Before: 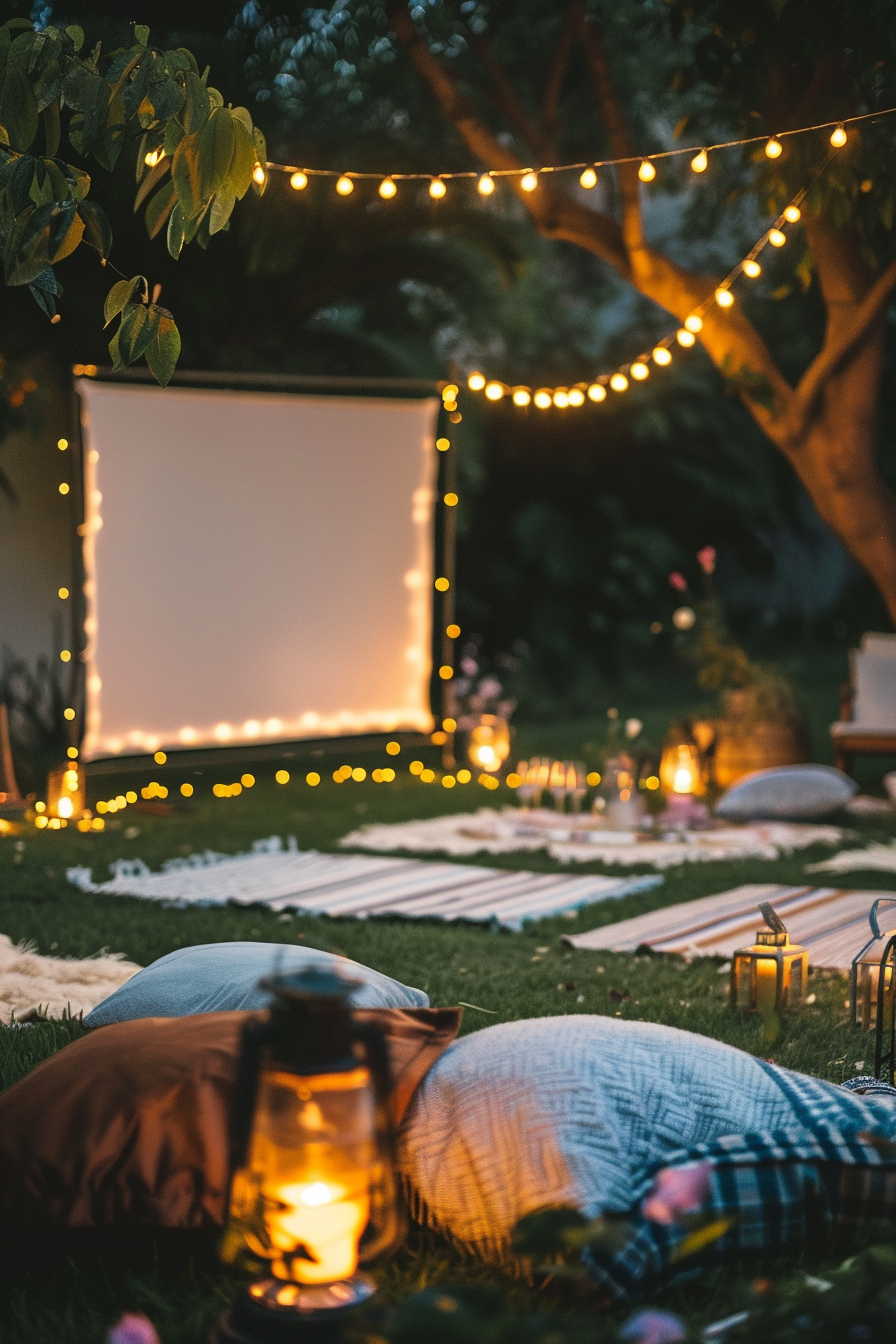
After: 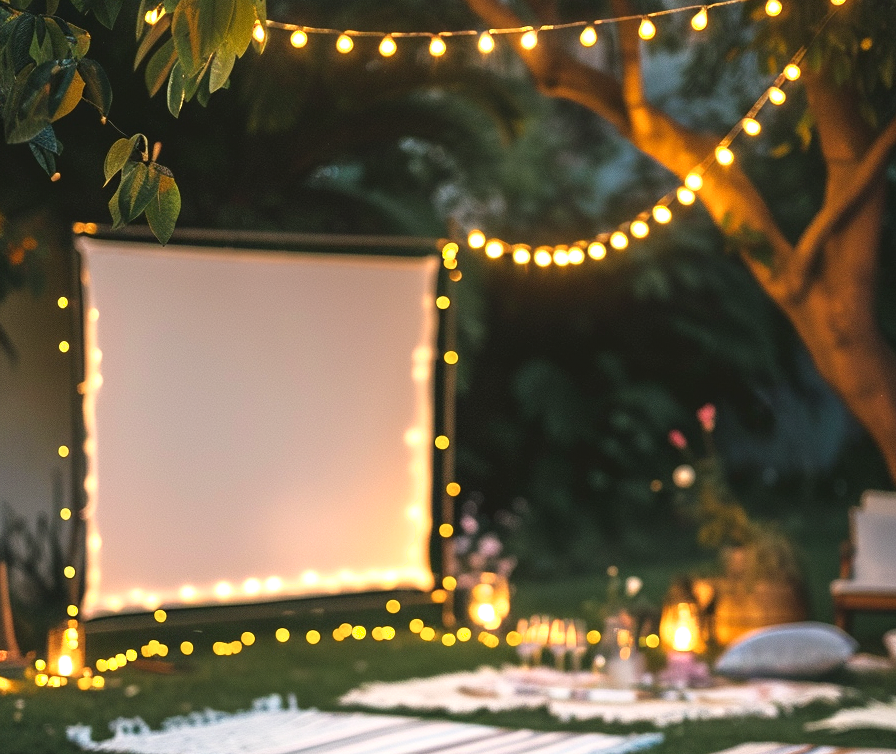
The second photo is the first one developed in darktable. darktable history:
shadows and highlights: shadows 0, highlights 40
exposure: black level correction 0.001, exposure 0.5 EV, compensate exposure bias true, compensate highlight preservation false
crop and rotate: top 10.605%, bottom 33.274%
